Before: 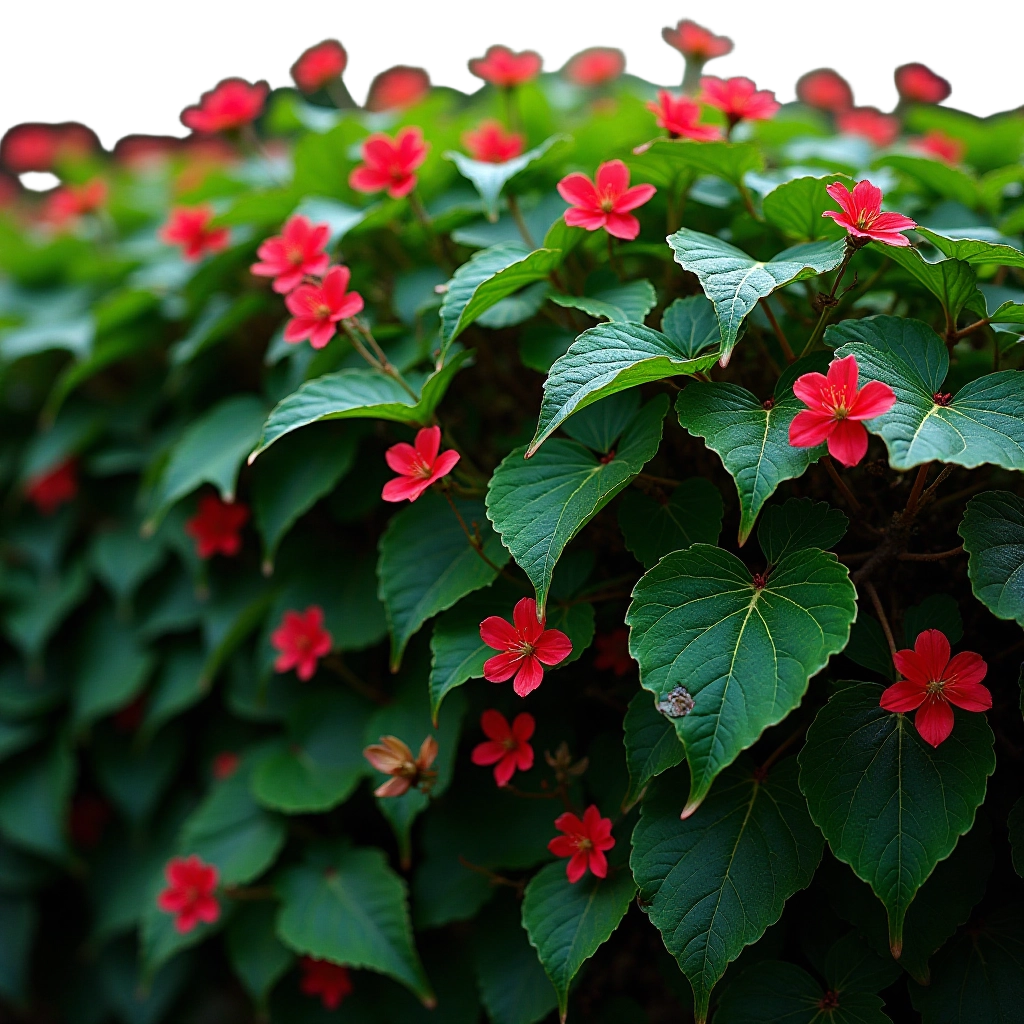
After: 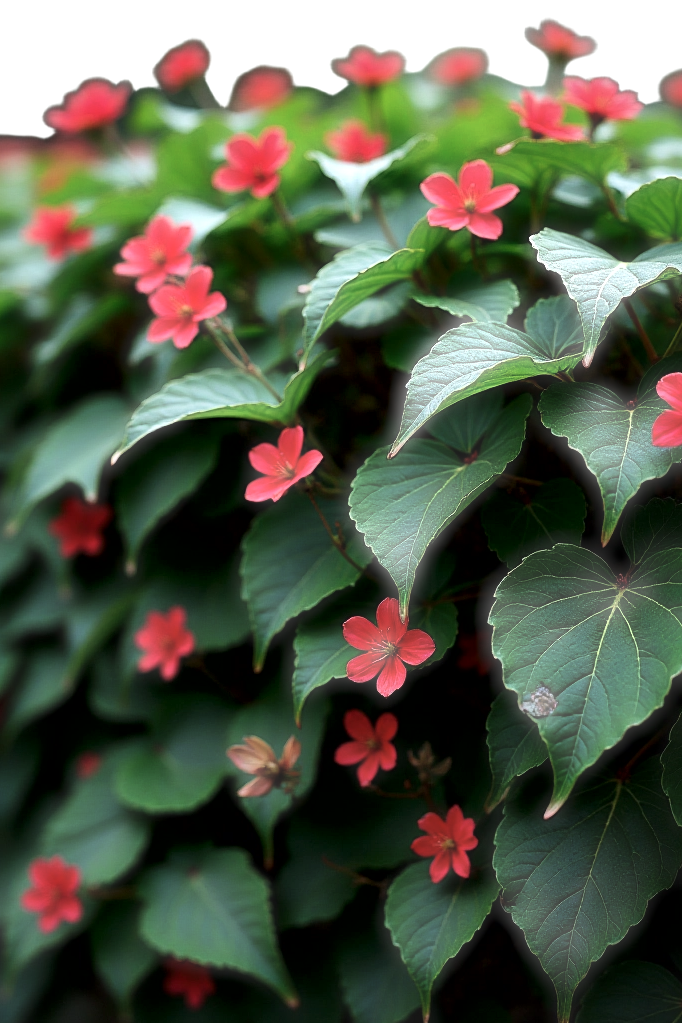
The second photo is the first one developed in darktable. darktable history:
local contrast: mode bilateral grid, contrast 25, coarseness 60, detail 151%, midtone range 0.2
crop and rotate: left 13.409%, right 19.924%
haze removal: strength -0.9, distance 0.225, compatibility mode true, adaptive false
